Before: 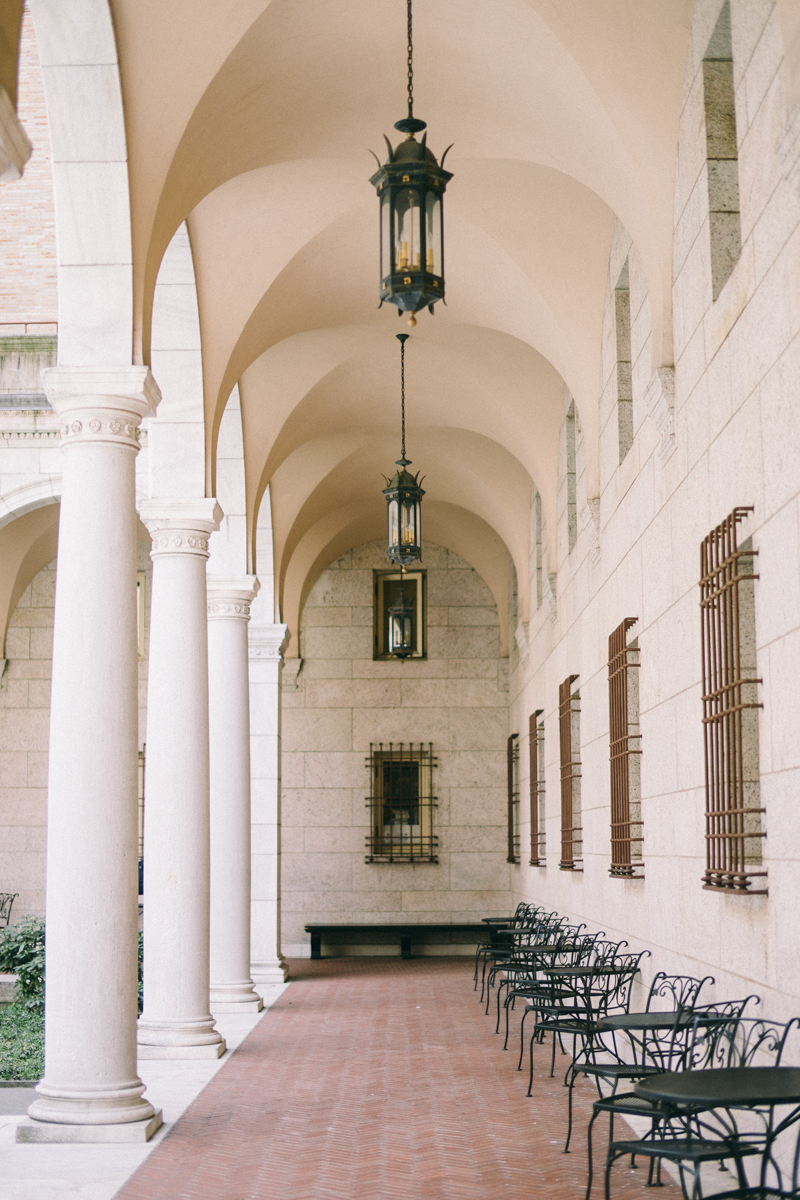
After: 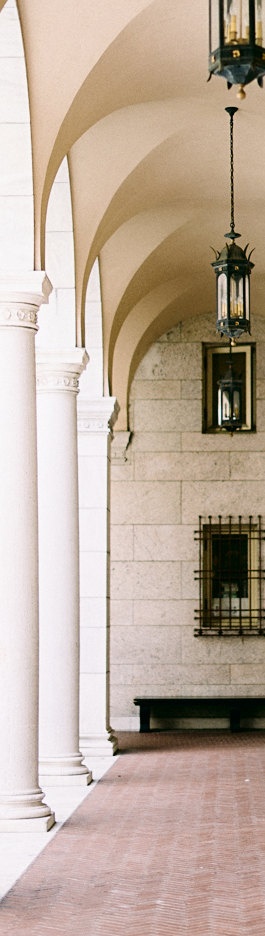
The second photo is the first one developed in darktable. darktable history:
crop and rotate: left 21.569%, top 18.934%, right 45.266%, bottom 2.997%
shadows and highlights: shadows -63.32, white point adjustment -5.36, highlights 59.99
sharpen: amount 0.21
color zones: curves: ch1 [(0.309, 0.524) (0.41, 0.329) (0.508, 0.509)]; ch2 [(0.25, 0.457) (0.75, 0.5)], mix -137.09%
tone curve: curves: ch0 [(0, 0) (0.08, 0.056) (0.4, 0.4) (0.6, 0.612) (0.92, 0.924) (1, 1)], preserve colors none
